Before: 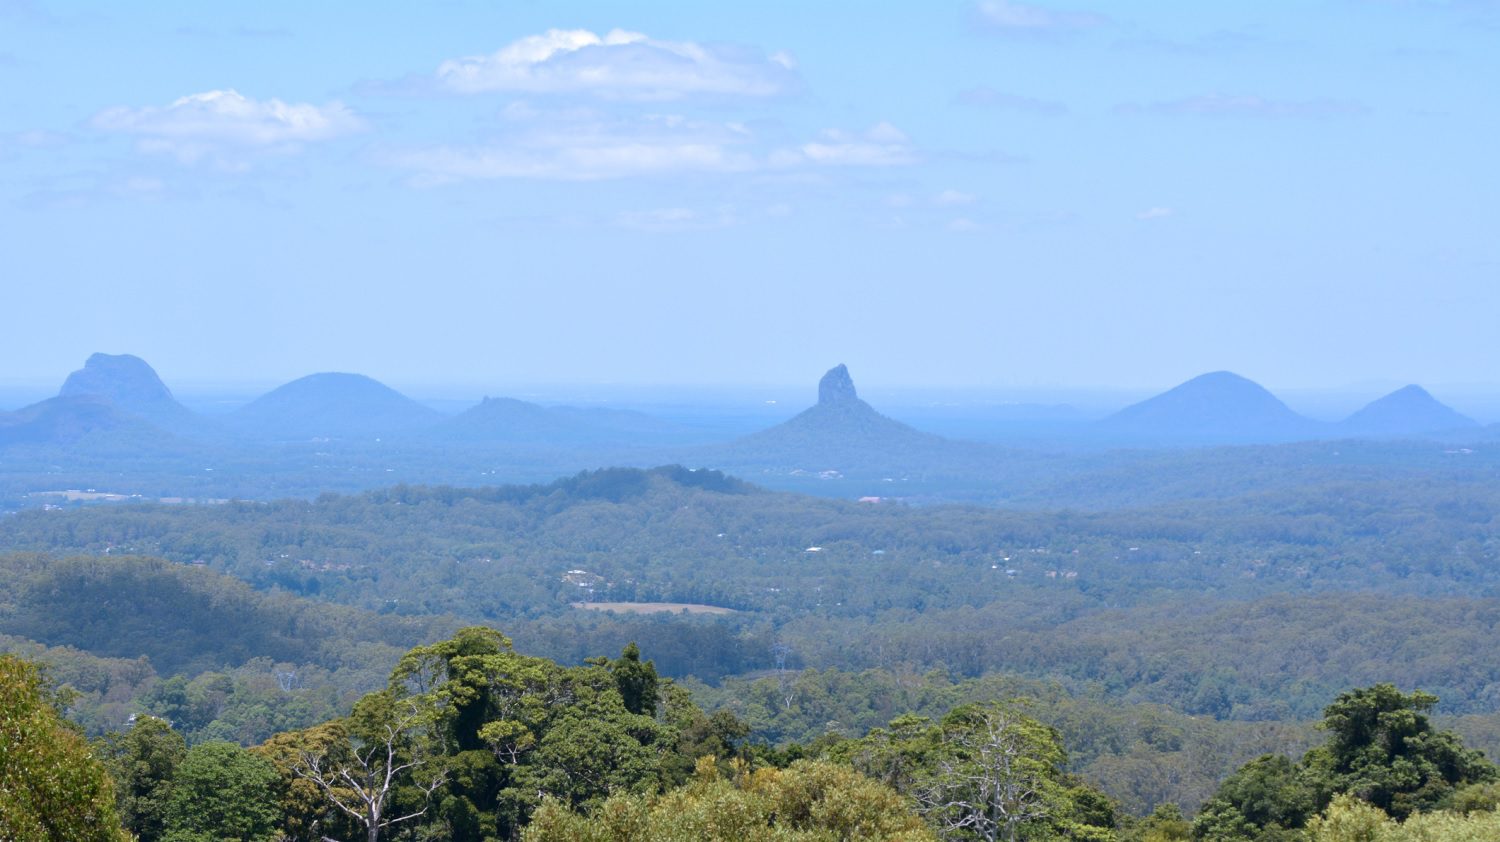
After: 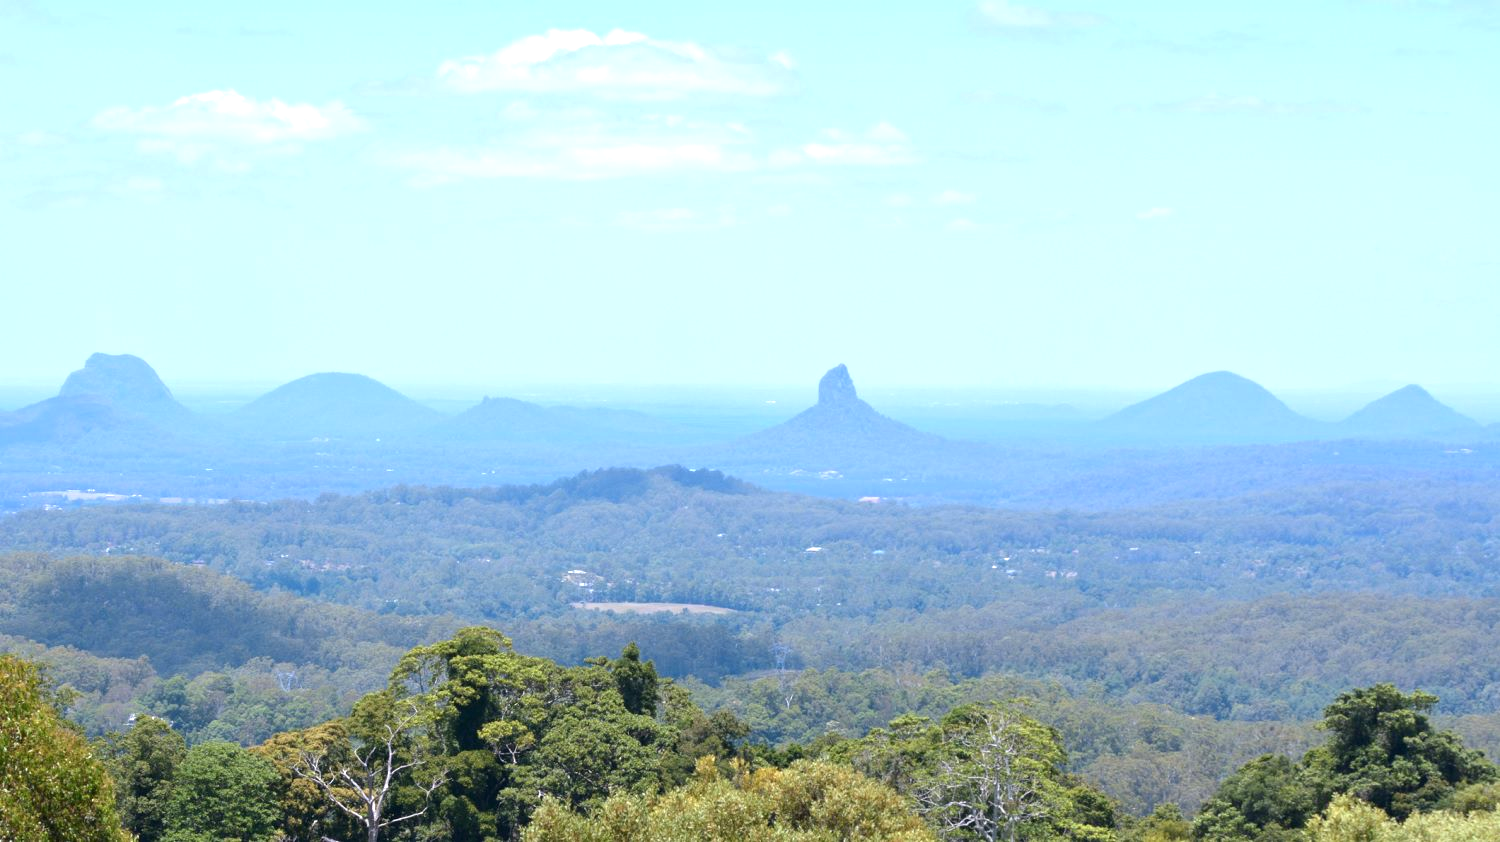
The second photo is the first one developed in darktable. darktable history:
exposure: exposure 0.63 EV, compensate exposure bias true, compensate highlight preservation false
